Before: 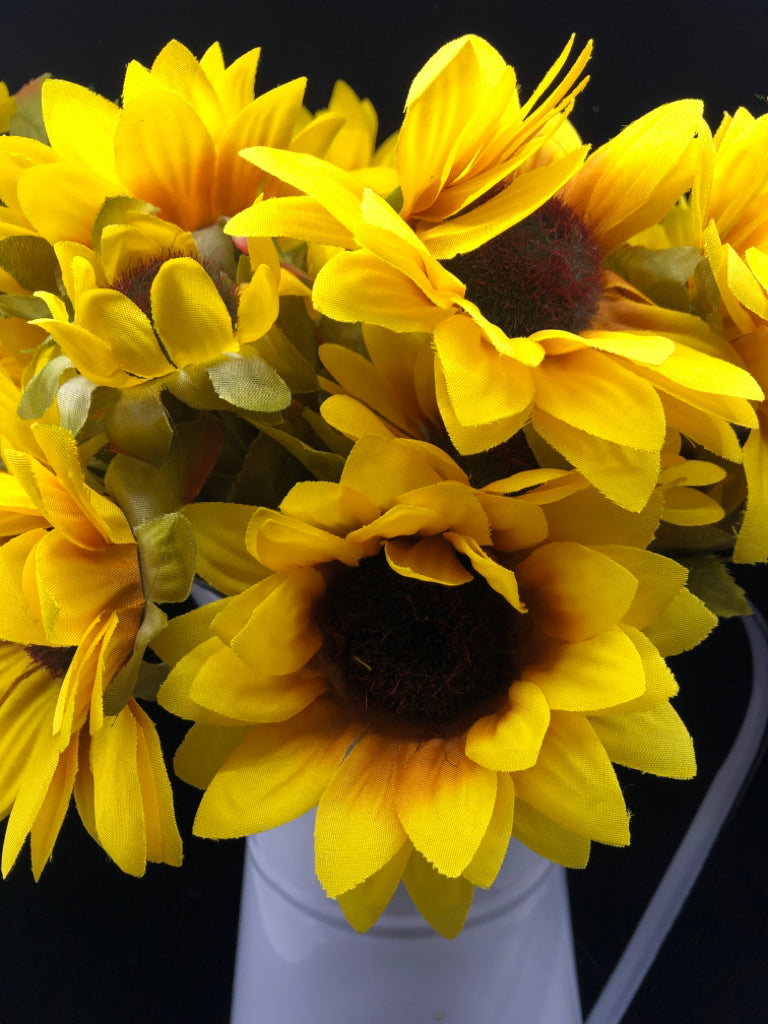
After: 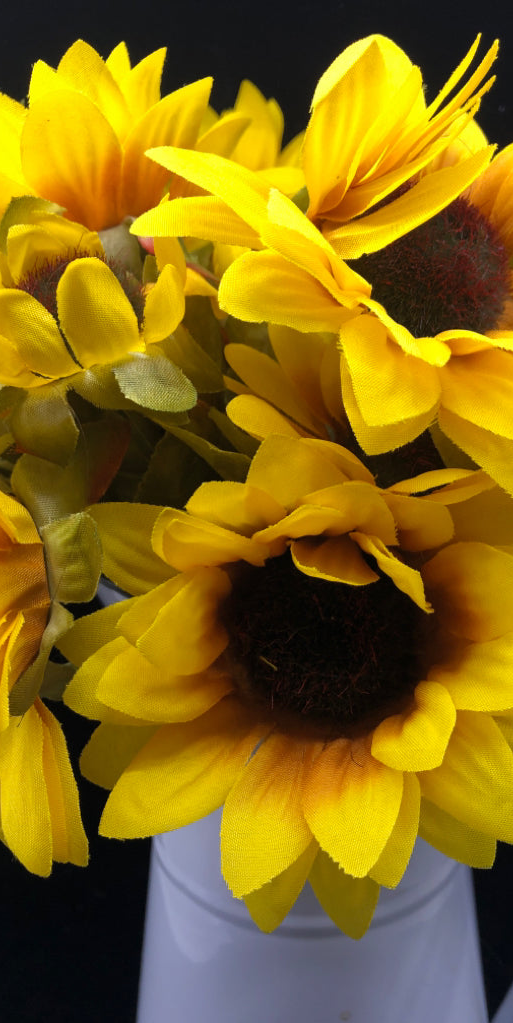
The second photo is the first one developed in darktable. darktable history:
crop and rotate: left 12.299%, right 20.902%
